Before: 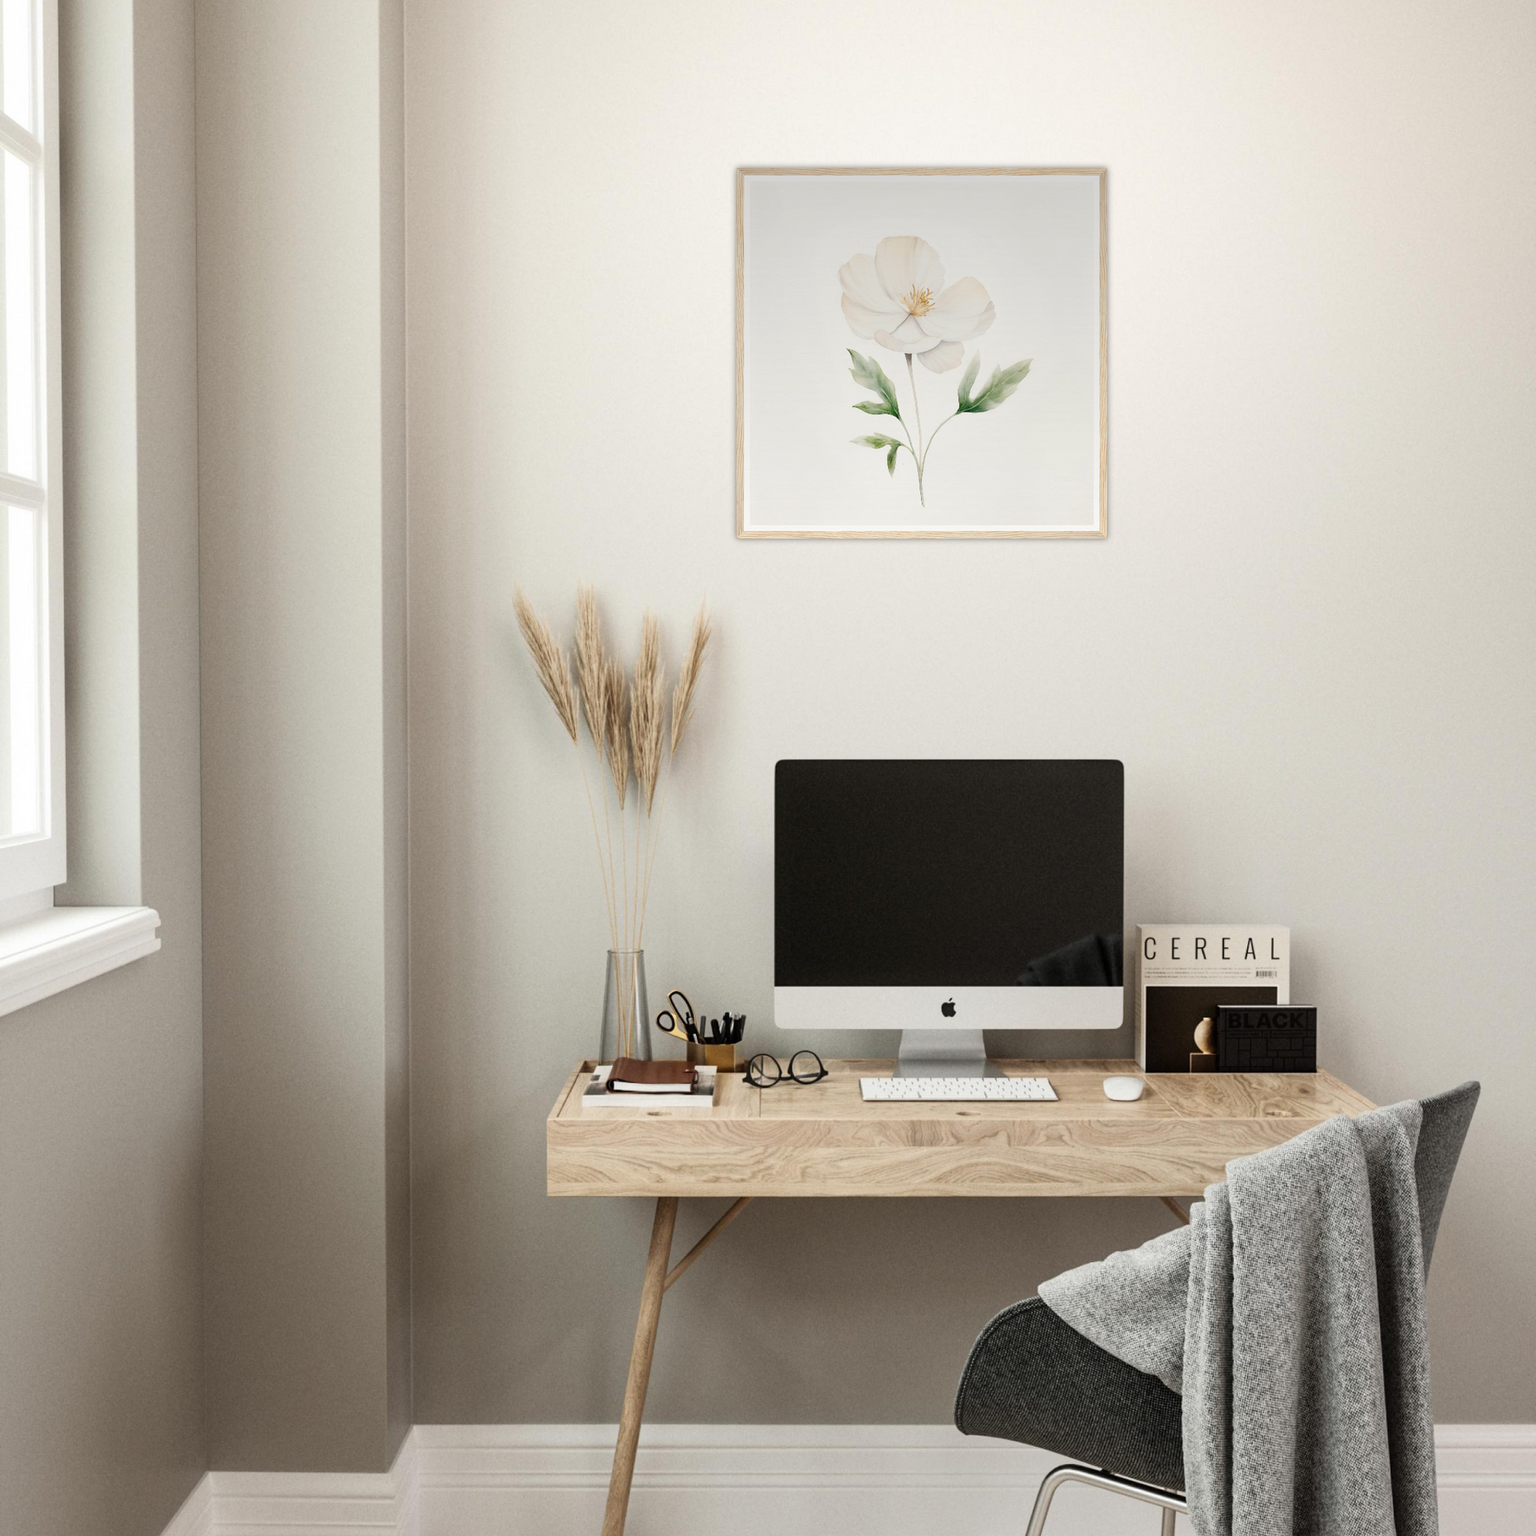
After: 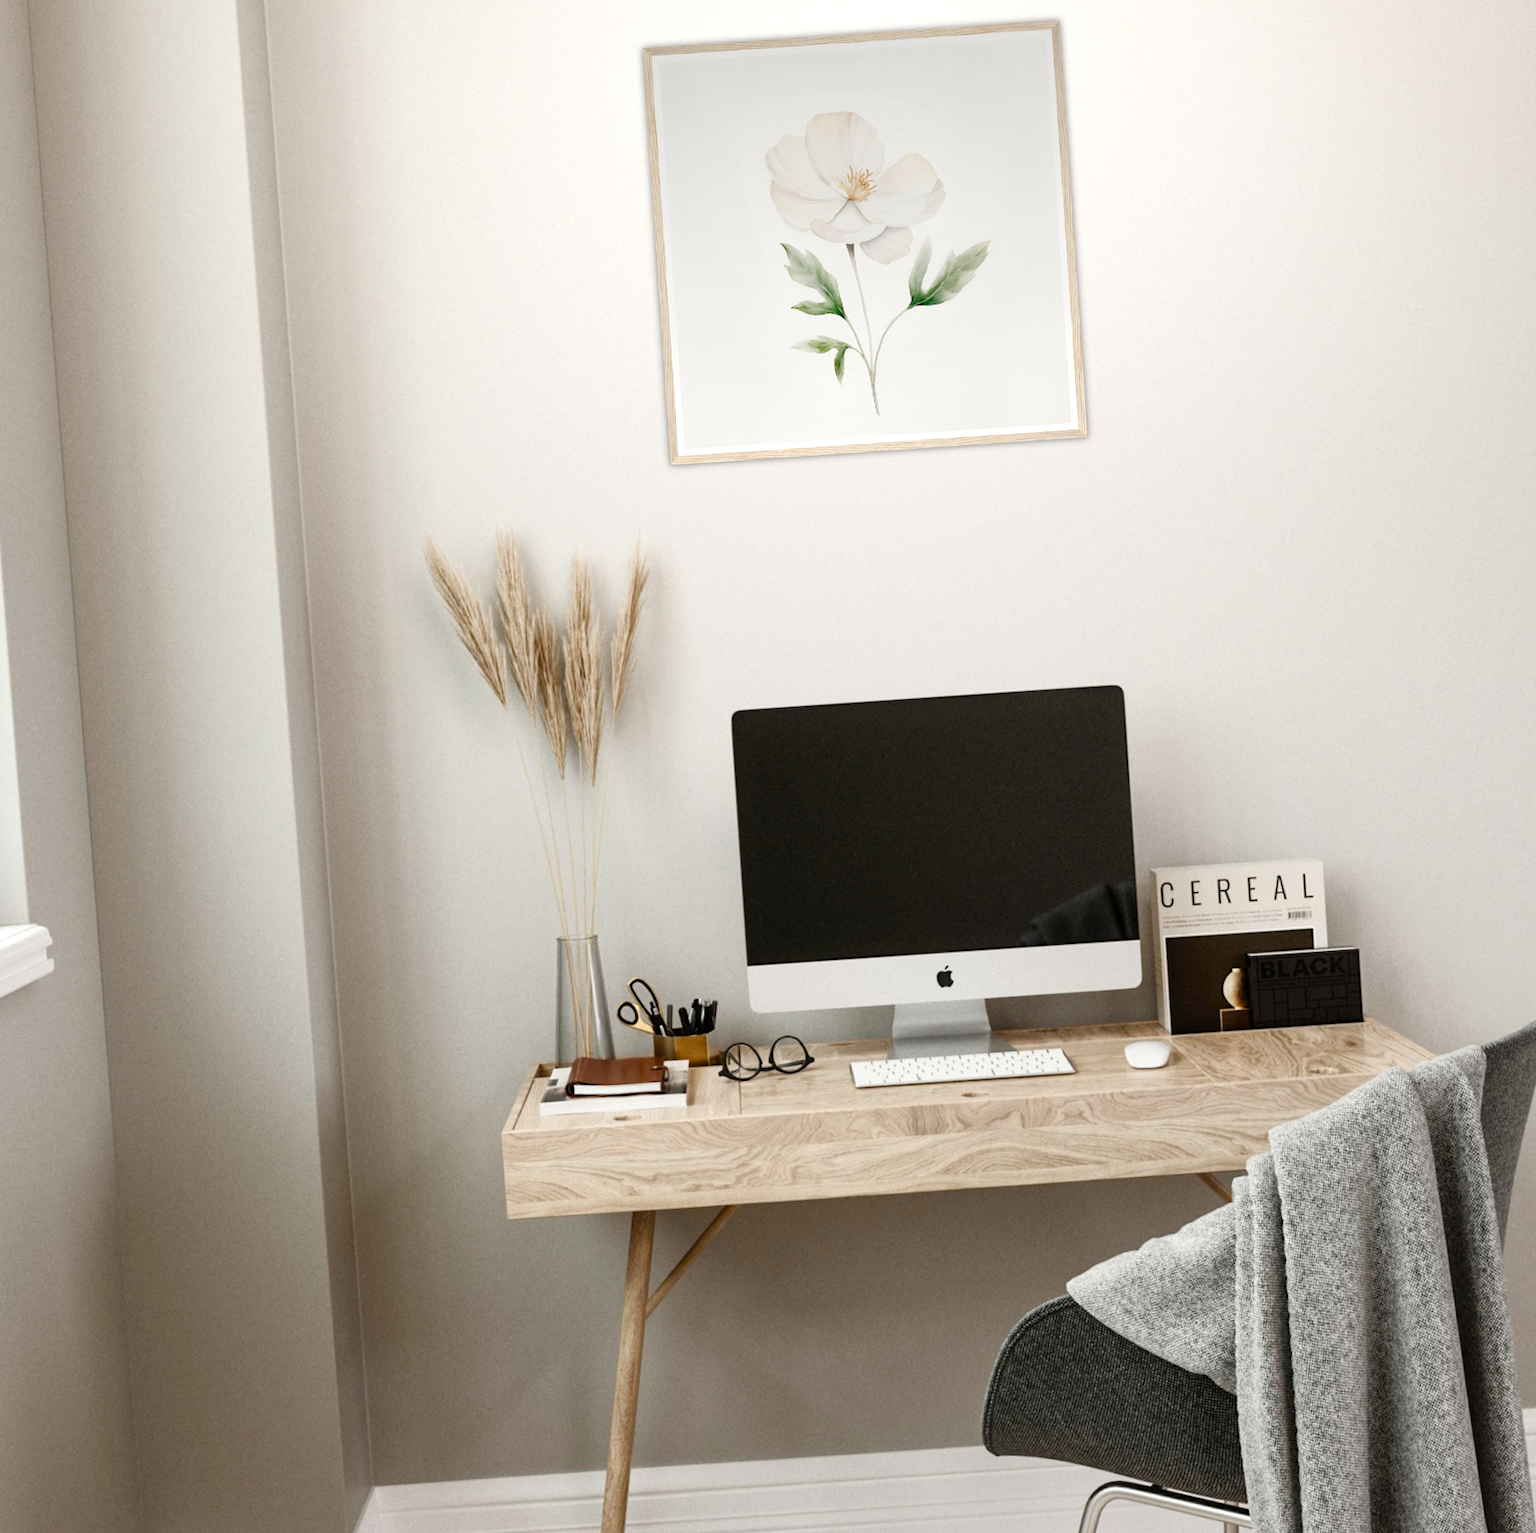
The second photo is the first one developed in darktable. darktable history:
color balance rgb: perceptual saturation grading › global saturation 20%, perceptual saturation grading › highlights -50.098%, perceptual saturation grading › shadows 30.208%
crop and rotate: angle 3.85°, left 5.54%, top 5.702%
levels: levels [0, 0.476, 0.951]
